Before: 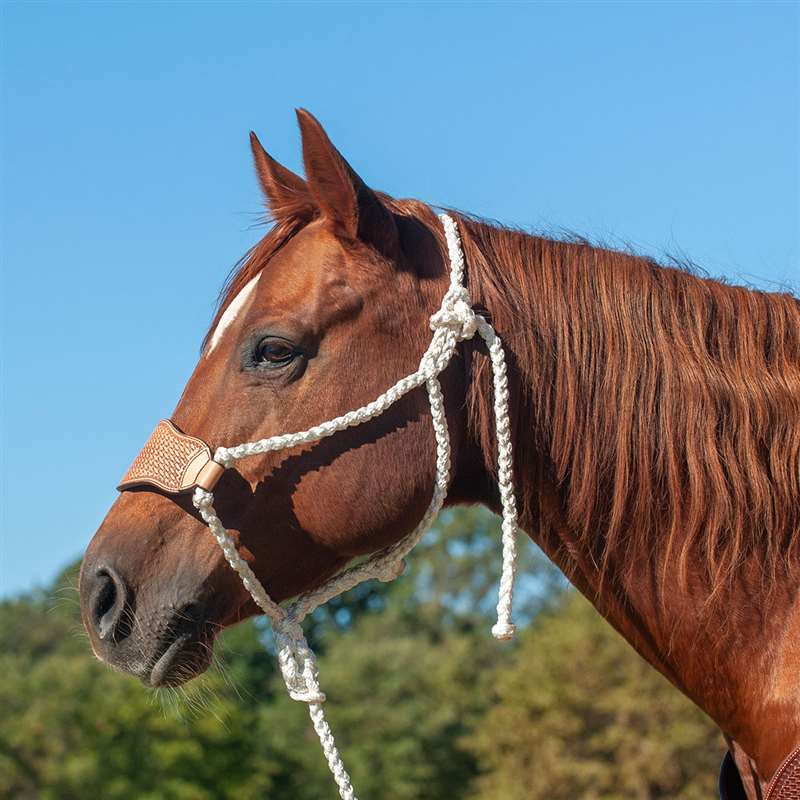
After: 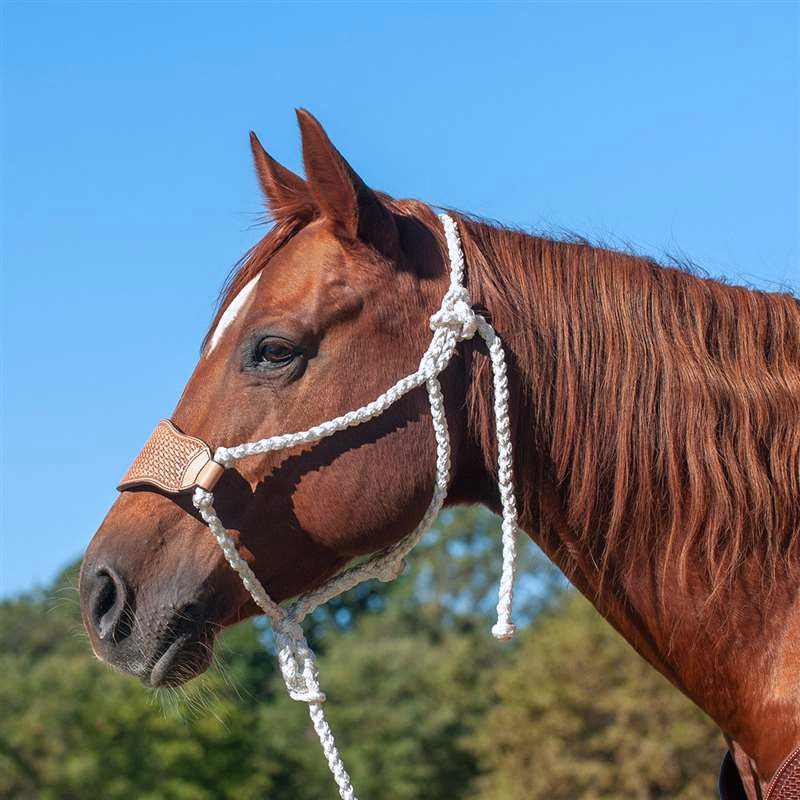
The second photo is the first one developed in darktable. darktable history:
color calibration: illuminant as shot in camera, x 0.358, y 0.373, temperature 4628.91 K, saturation algorithm version 1 (2020)
